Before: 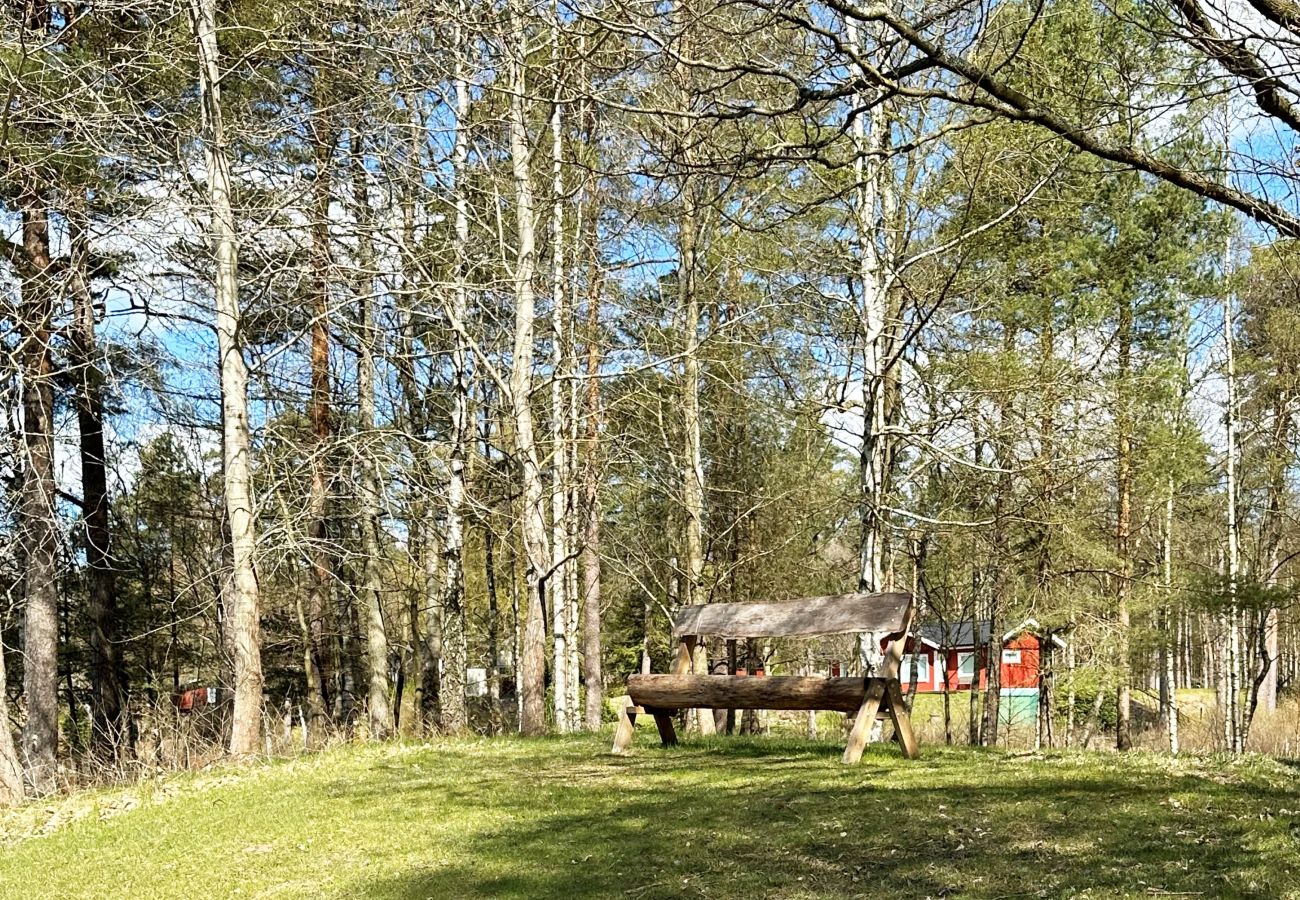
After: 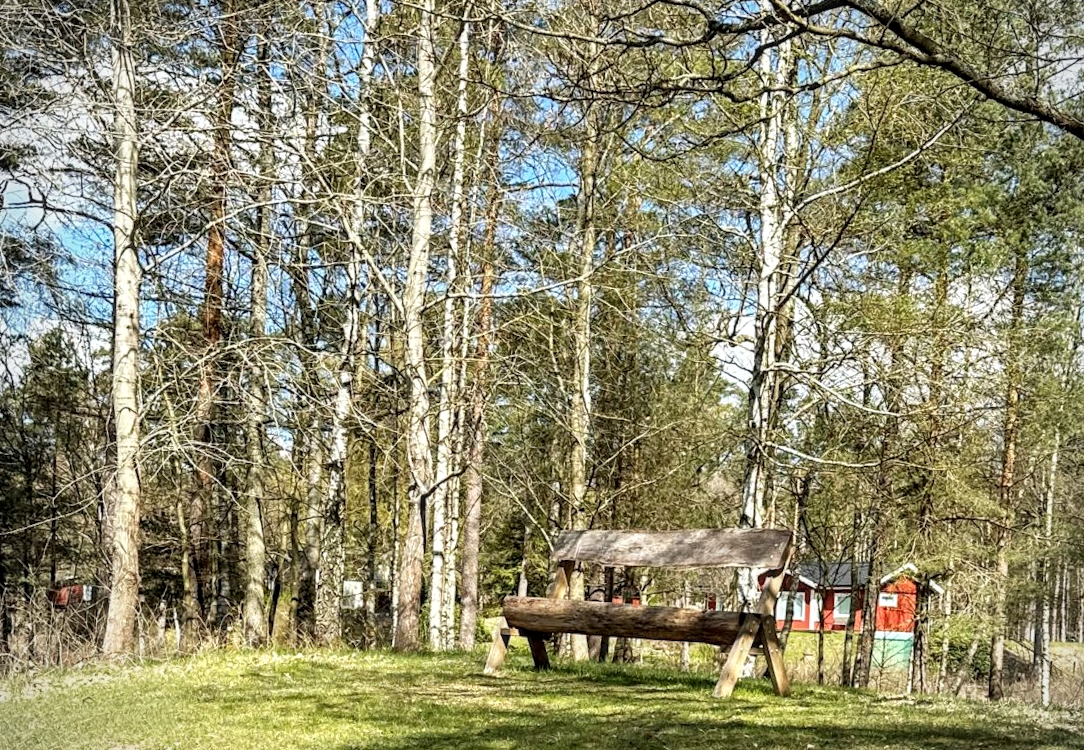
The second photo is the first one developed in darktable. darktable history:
crop and rotate: angle -3.27°, left 5.211%, top 5.211%, right 4.607%, bottom 4.607%
vignetting: fall-off radius 60.92%
local contrast: detail 130%
